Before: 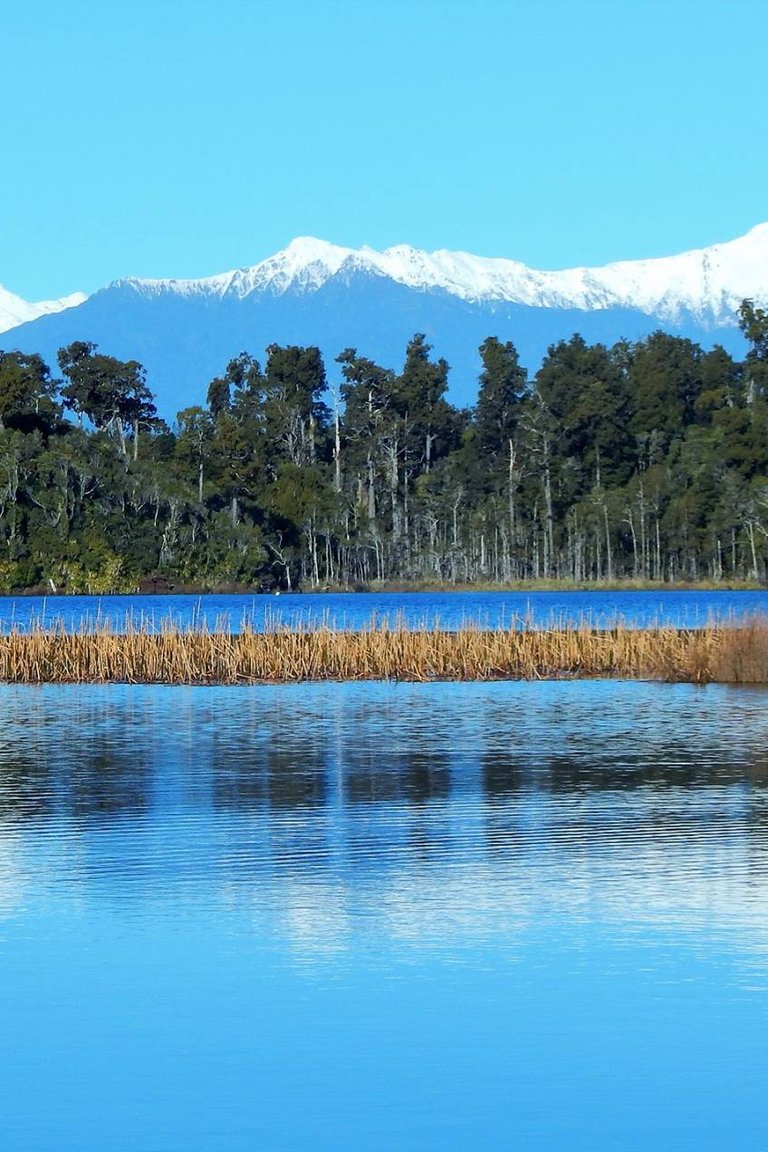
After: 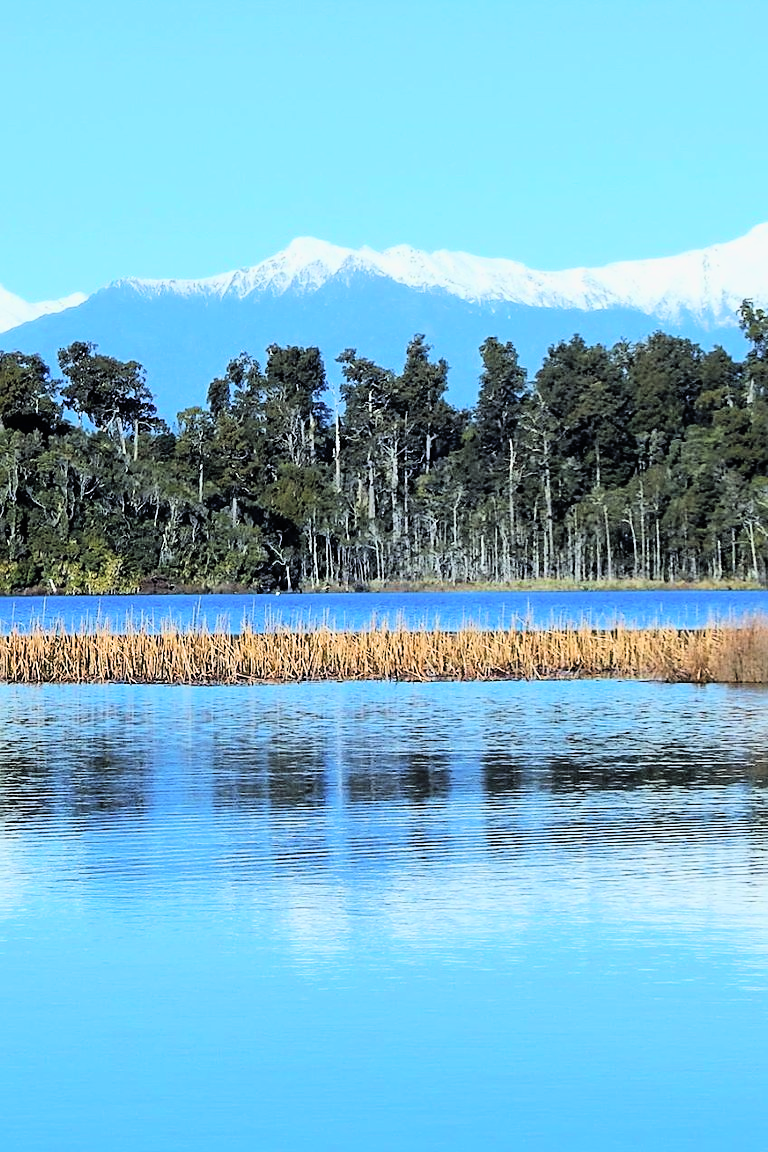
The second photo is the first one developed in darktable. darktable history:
filmic rgb: hardness 4.17, contrast 1.364, color science v6 (2022)
exposure: exposure 0.515 EV, compensate highlight preservation false
sharpen: on, module defaults
contrast brightness saturation: brightness 0.15
